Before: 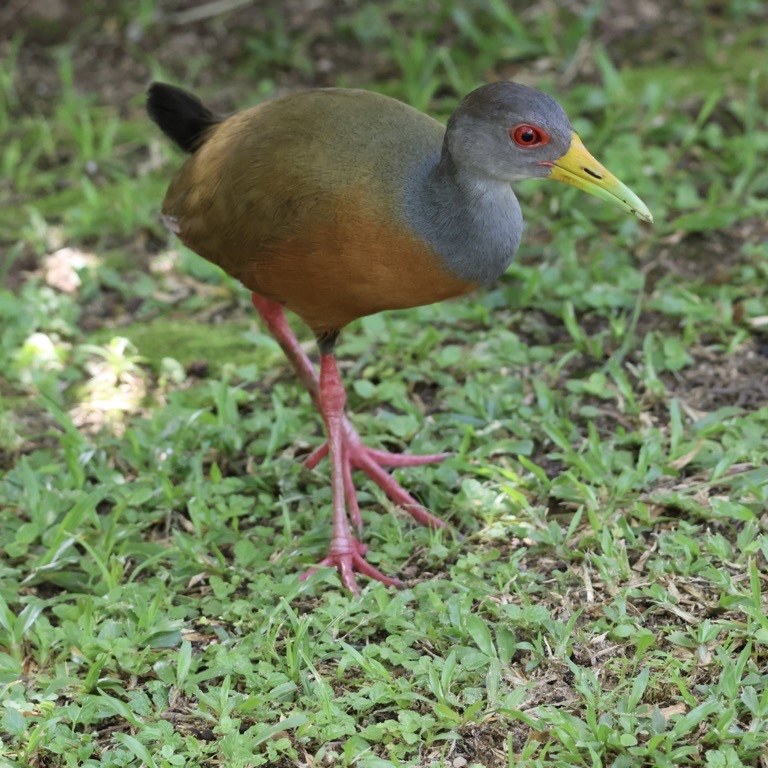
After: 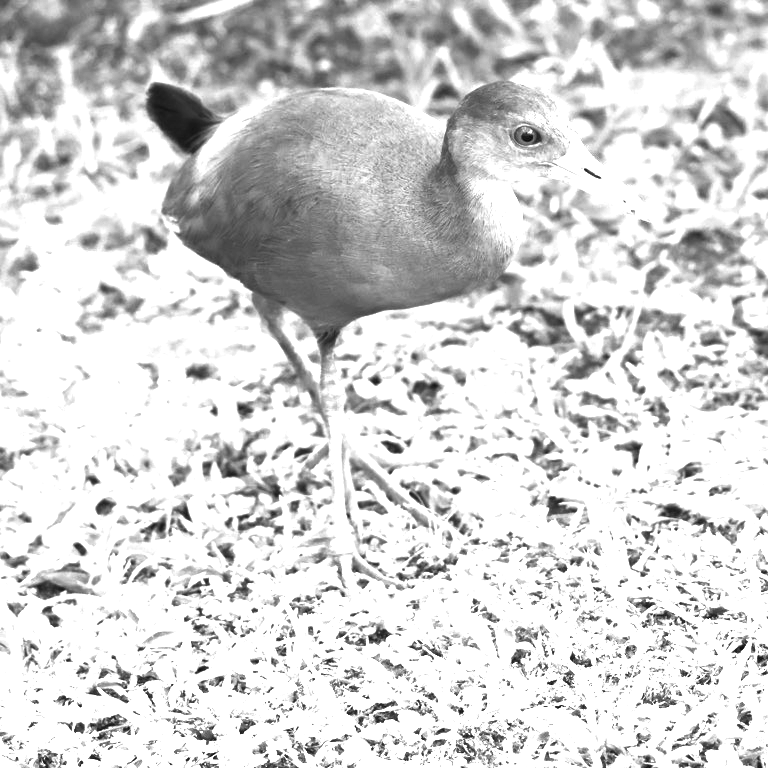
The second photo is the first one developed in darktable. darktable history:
monochrome: on, module defaults
color balance rgb: perceptual saturation grading › global saturation 25%, perceptual brilliance grading › global brilliance 35%, perceptual brilliance grading › highlights 50%, perceptual brilliance grading › mid-tones 60%, perceptual brilliance grading › shadows 35%, global vibrance 20%
